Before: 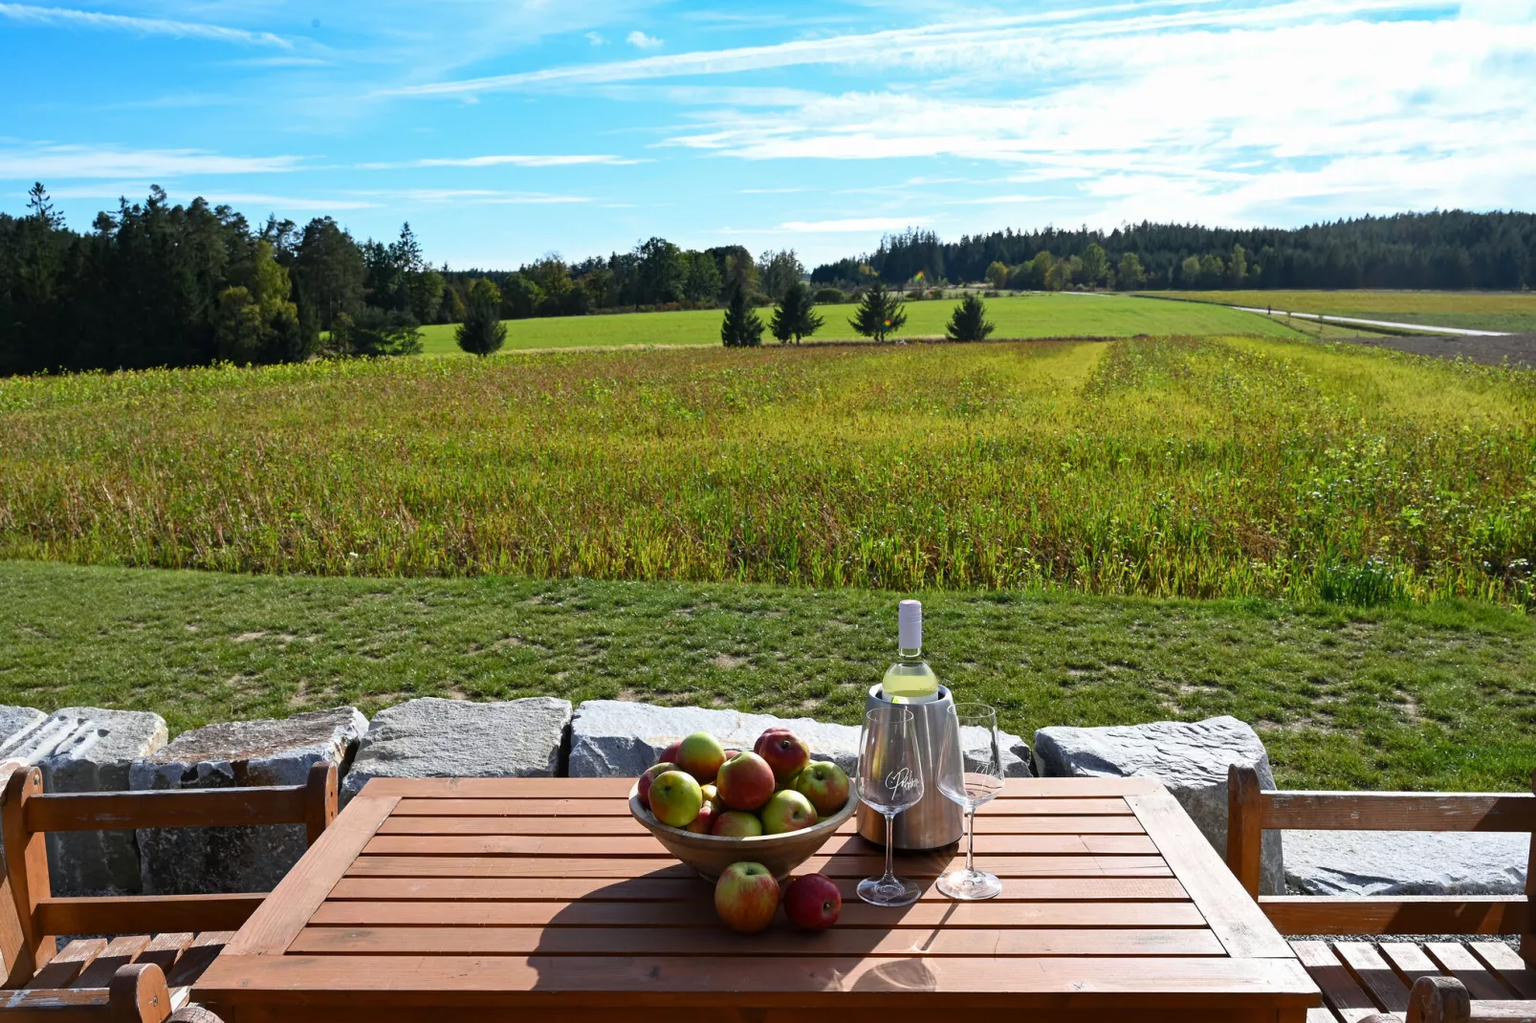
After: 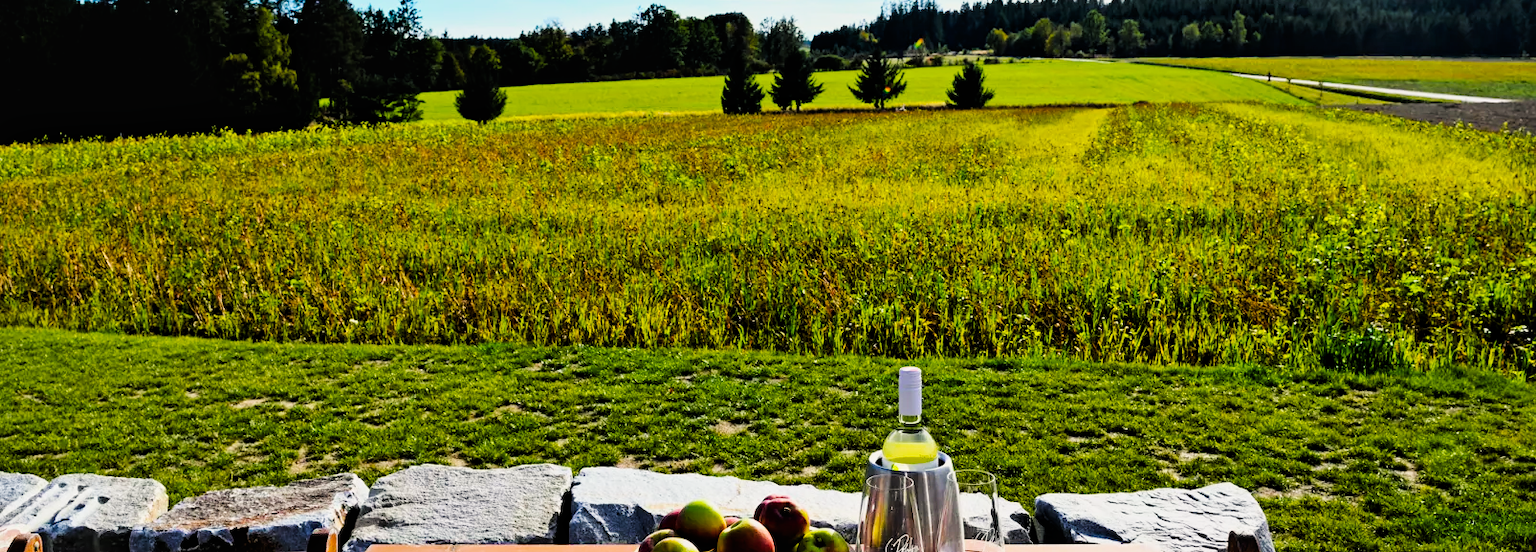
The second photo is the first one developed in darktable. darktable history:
crop and rotate: top 22.858%, bottom 23.067%
color balance rgb: highlights gain › chroma 2.134%, highlights gain › hue 74.68°, linear chroma grading › global chroma 14.423%, perceptual saturation grading › global saturation 25.855%, global vibrance 30.262%, contrast 10.588%
local contrast: mode bilateral grid, contrast 27, coarseness 16, detail 115%, midtone range 0.2
tone curve: curves: ch0 [(0, 0.01) (0.037, 0.032) (0.131, 0.108) (0.275, 0.258) (0.483, 0.512) (0.61, 0.661) (0.696, 0.742) (0.792, 0.834) (0.911, 0.936) (0.997, 0.995)]; ch1 [(0, 0) (0.308, 0.29) (0.425, 0.411) (0.503, 0.502) (0.551, 0.563) (0.683, 0.706) (0.746, 0.77) (1, 1)]; ch2 [(0, 0) (0.246, 0.233) (0.36, 0.352) (0.415, 0.415) (0.485, 0.487) (0.502, 0.502) (0.525, 0.523) (0.545, 0.552) (0.587, 0.6) (0.636, 0.652) (0.711, 0.729) (0.845, 0.855) (0.998, 0.977)], preserve colors none
filmic rgb: black relative exposure -5.02 EV, white relative exposure 3.96 EV, hardness 2.88, contrast 1.296, highlights saturation mix -29.13%
